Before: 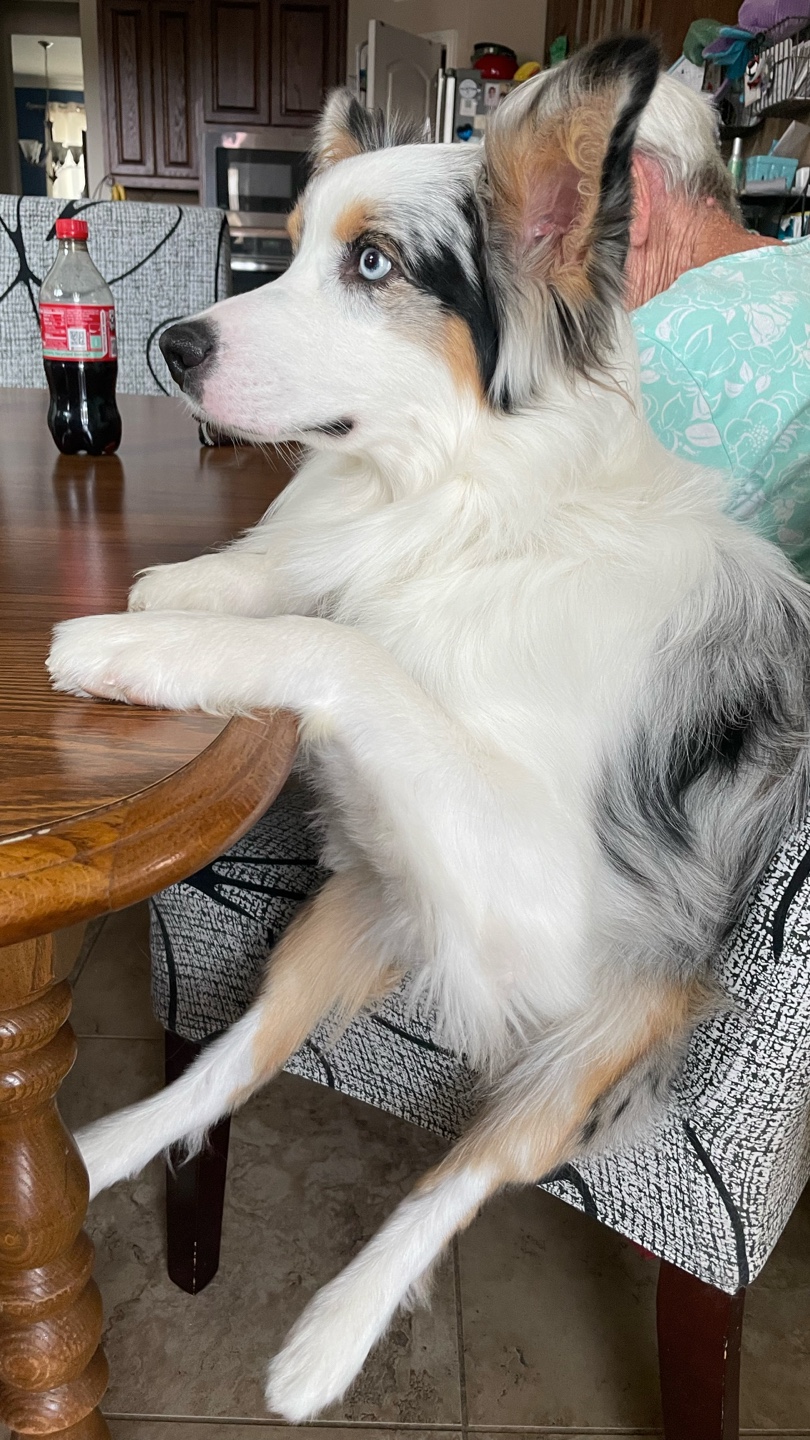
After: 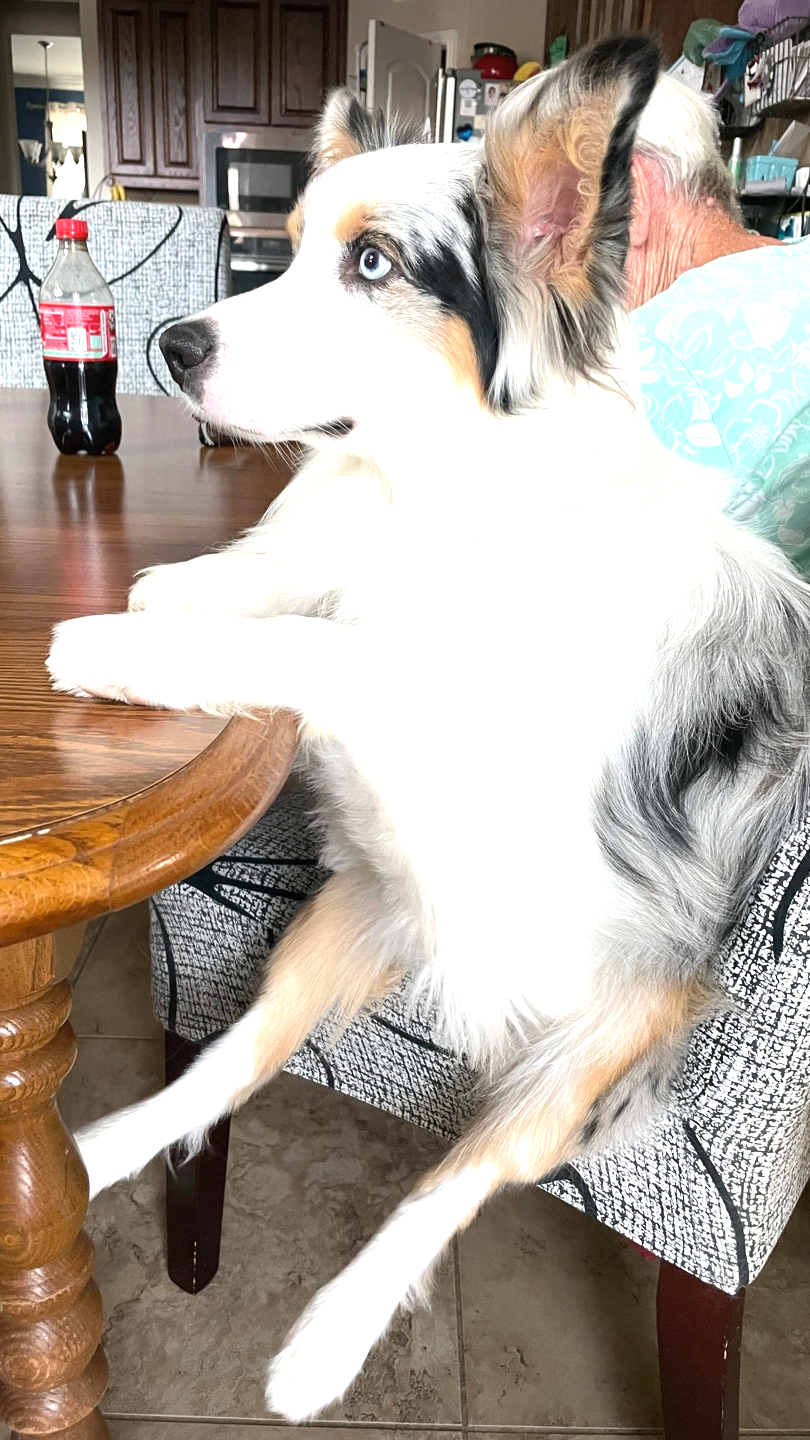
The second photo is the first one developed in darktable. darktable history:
vignetting: fall-off start 99.77%, fall-off radius 71.96%, width/height ratio 1.17
exposure: black level correction 0, exposure 1.001 EV, compensate exposure bias true, compensate highlight preservation false
